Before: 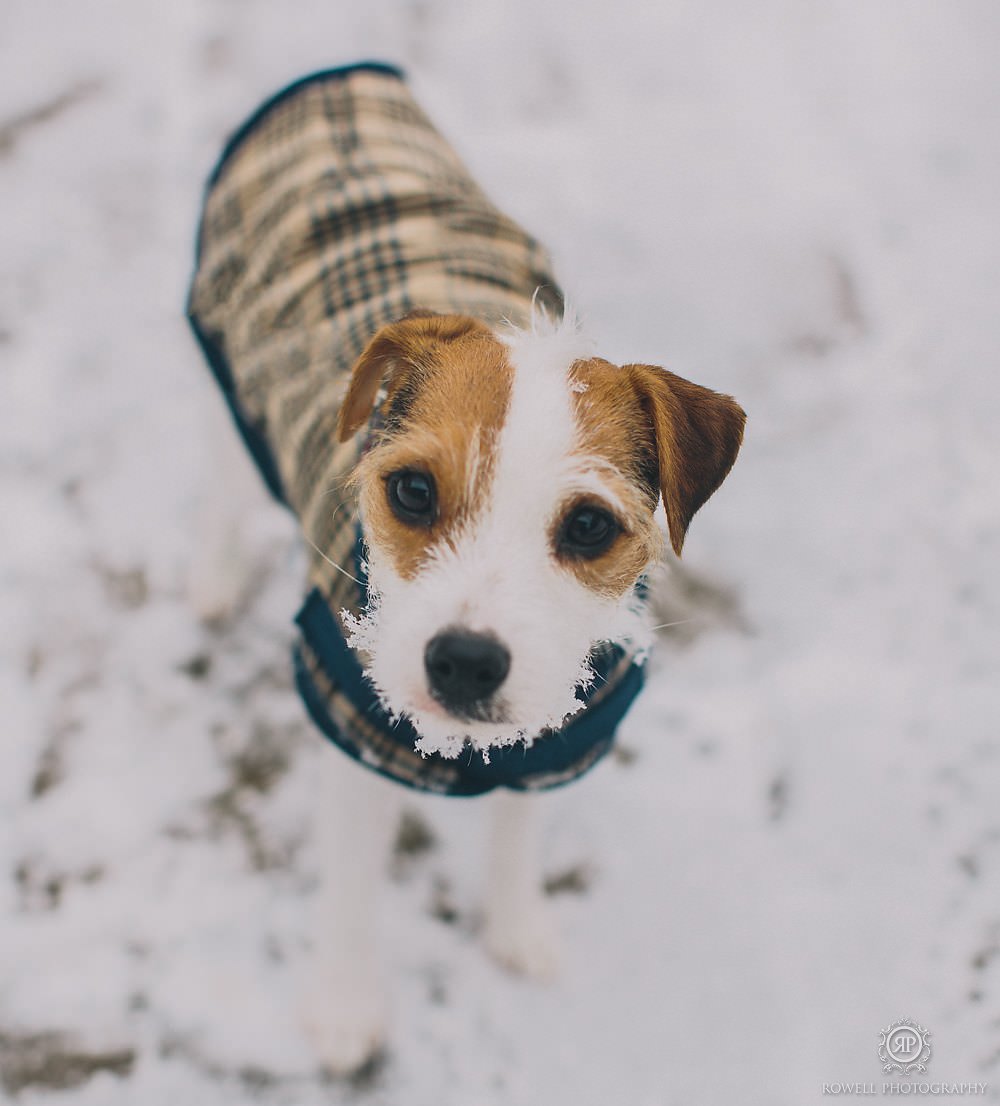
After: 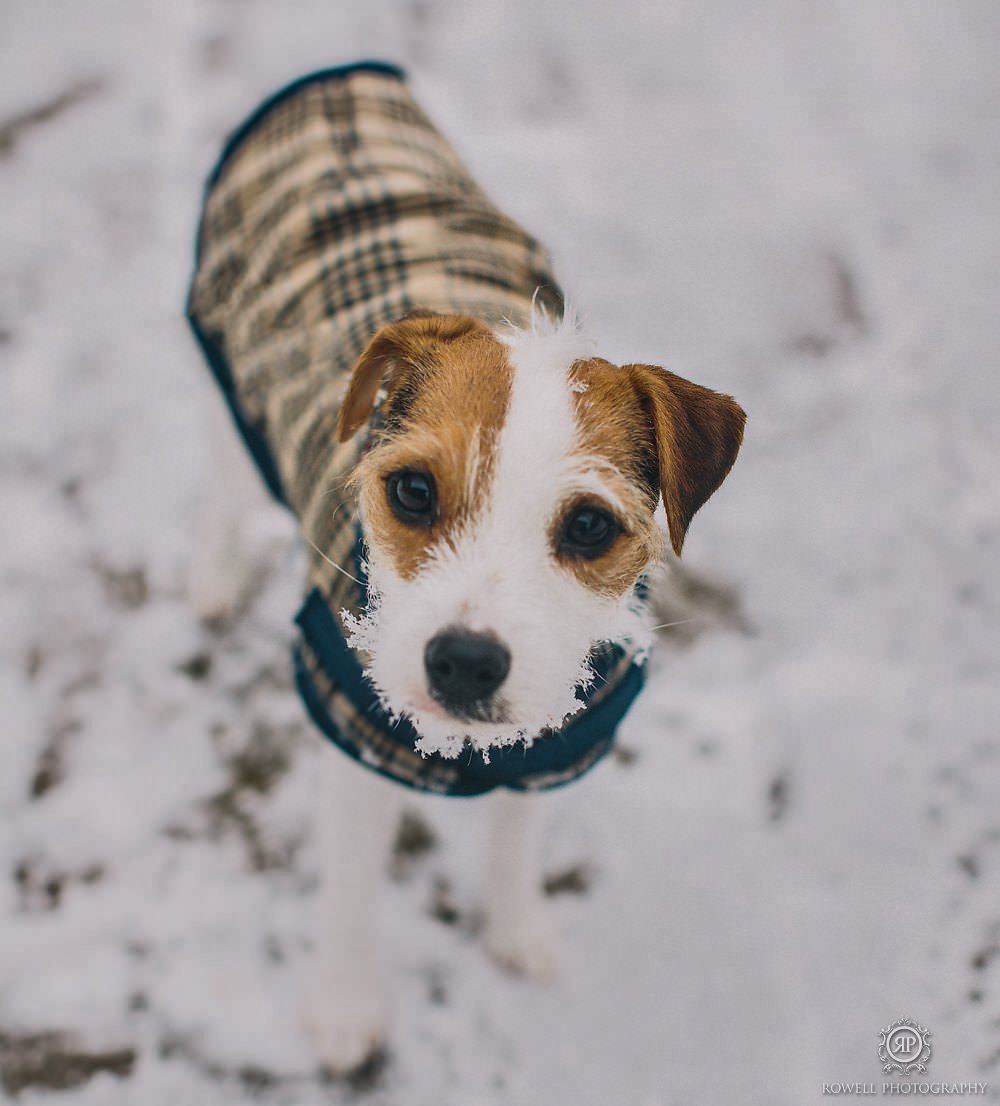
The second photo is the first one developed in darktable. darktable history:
shadows and highlights: highlights color adjustment 55.81%, soften with gaussian
local contrast: on, module defaults
